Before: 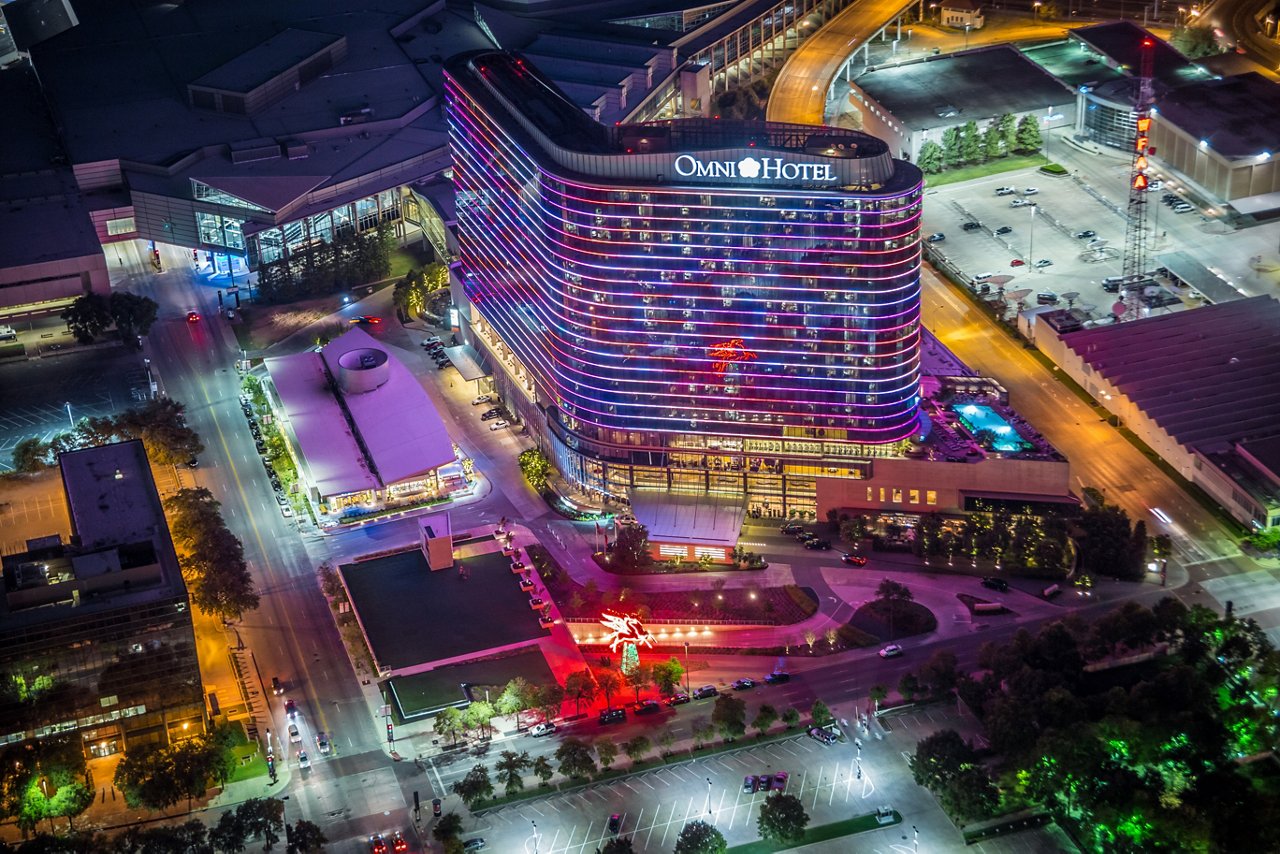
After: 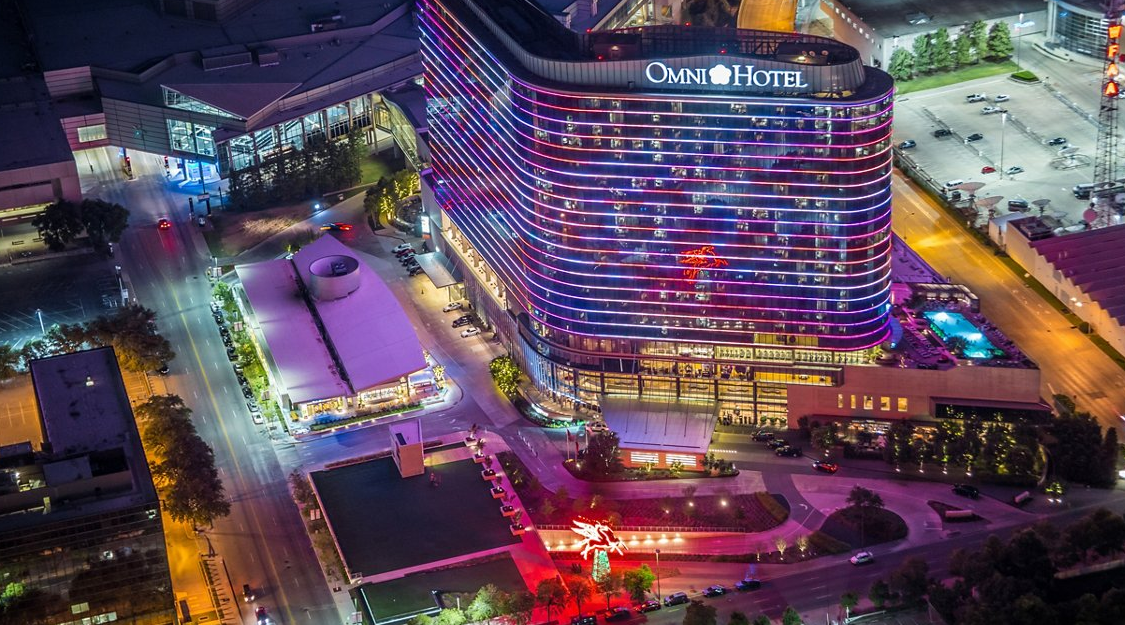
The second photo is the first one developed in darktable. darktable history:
crop and rotate: left 2.323%, top 10.986%, right 9.738%, bottom 15.807%
